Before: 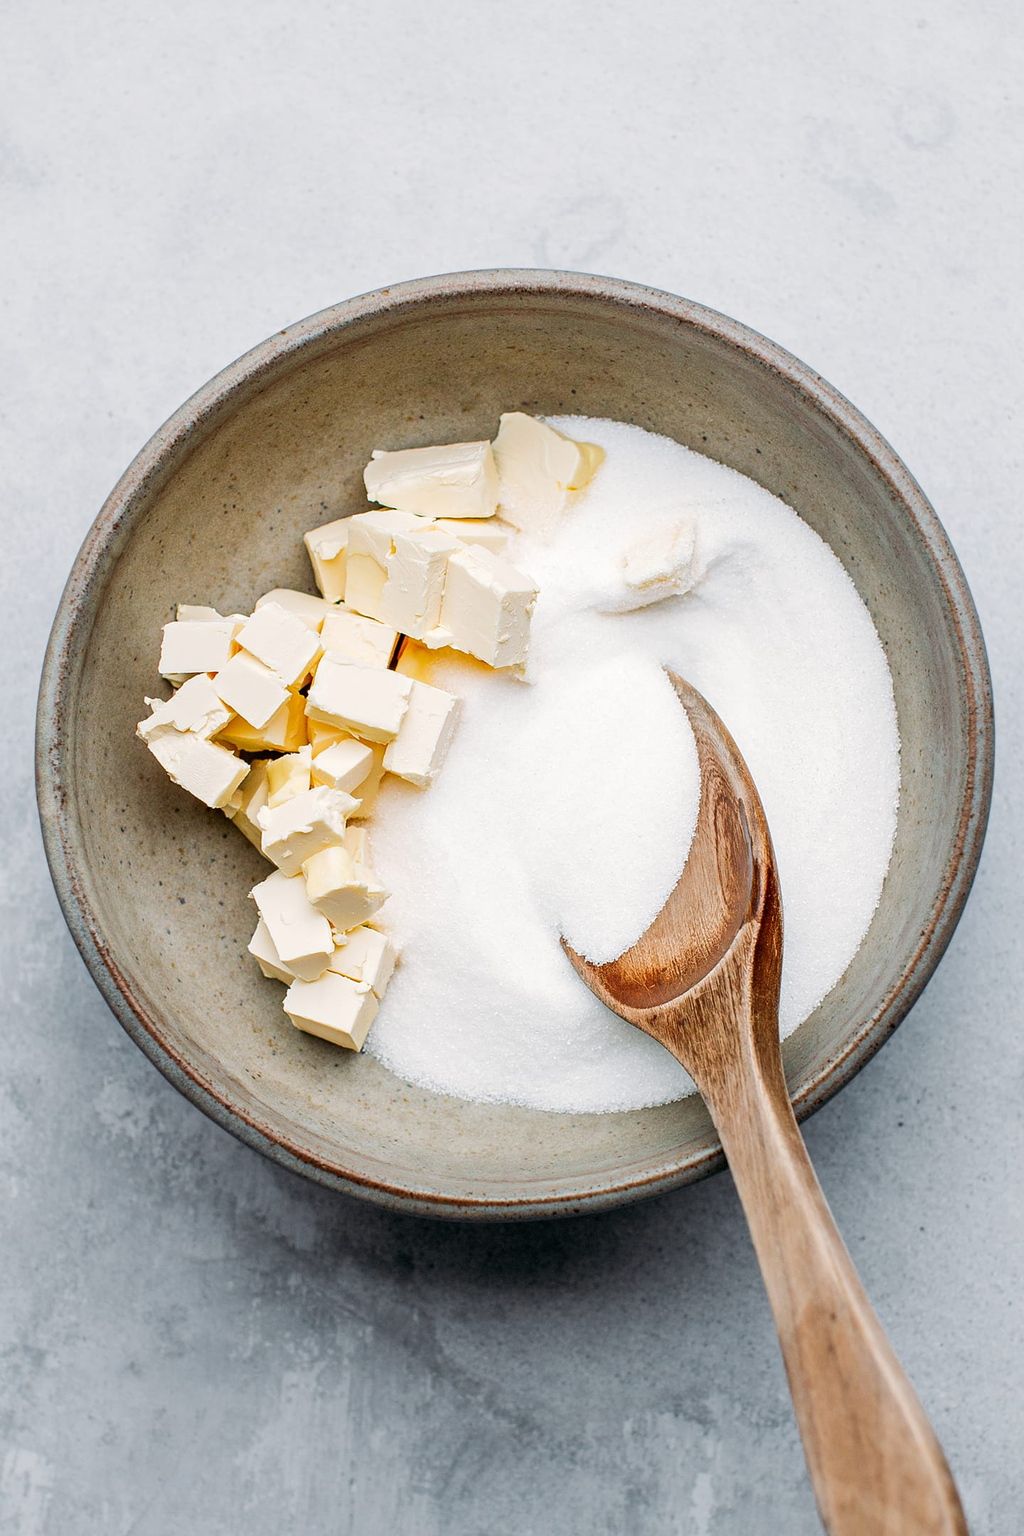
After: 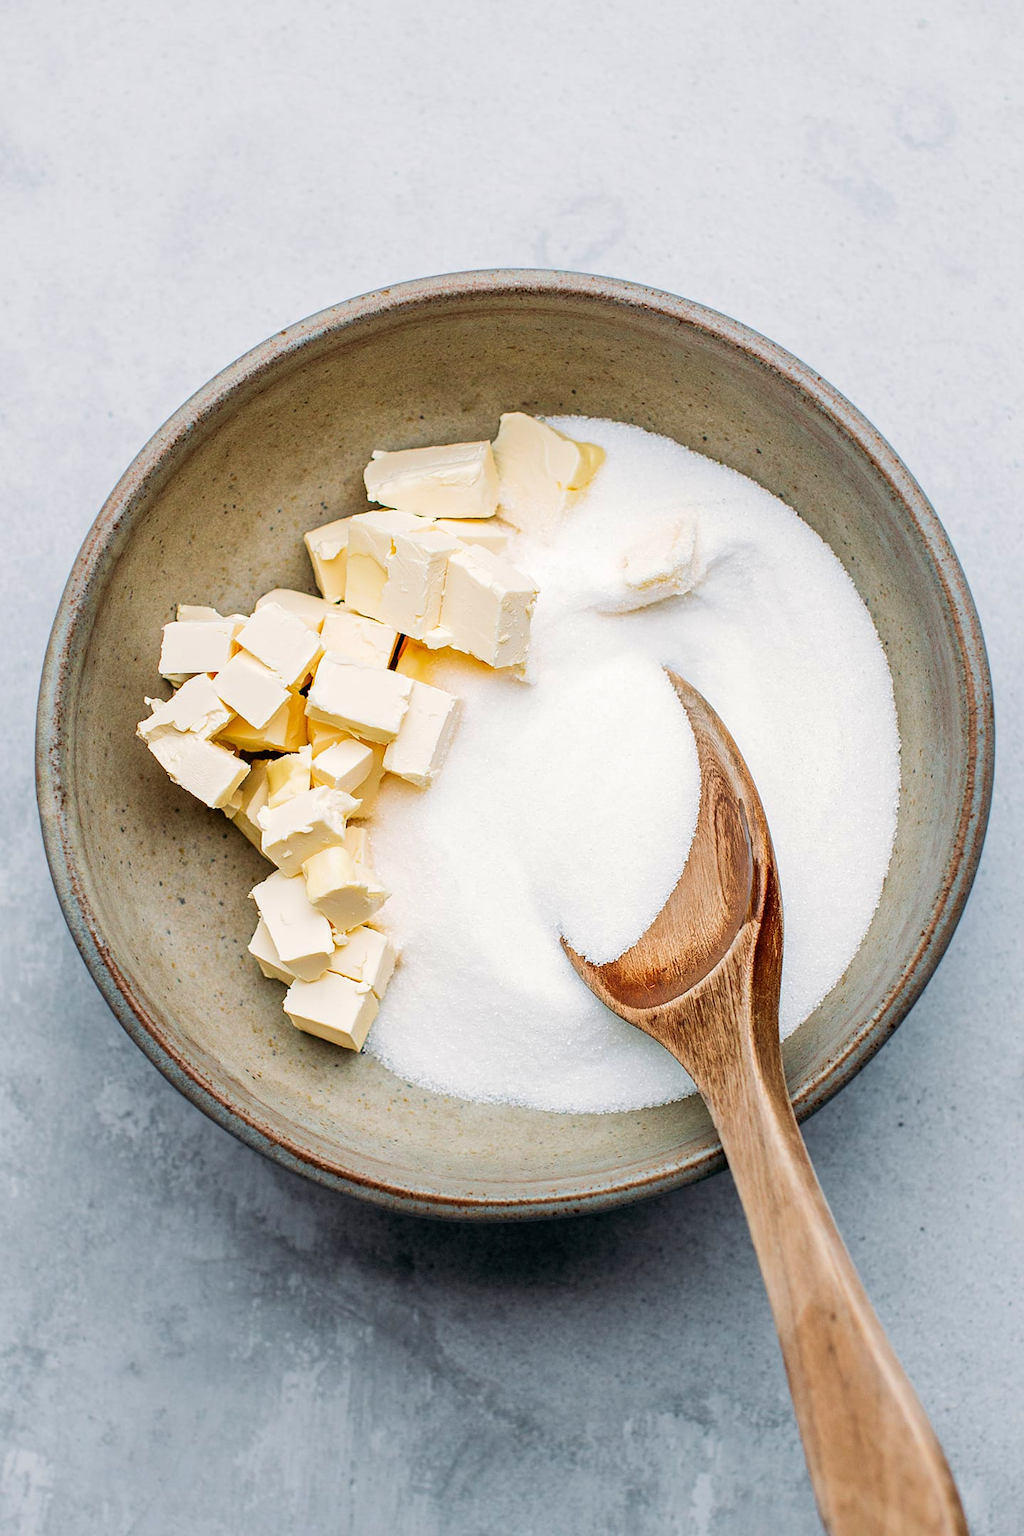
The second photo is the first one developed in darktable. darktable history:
velvia: strength 26.91%
